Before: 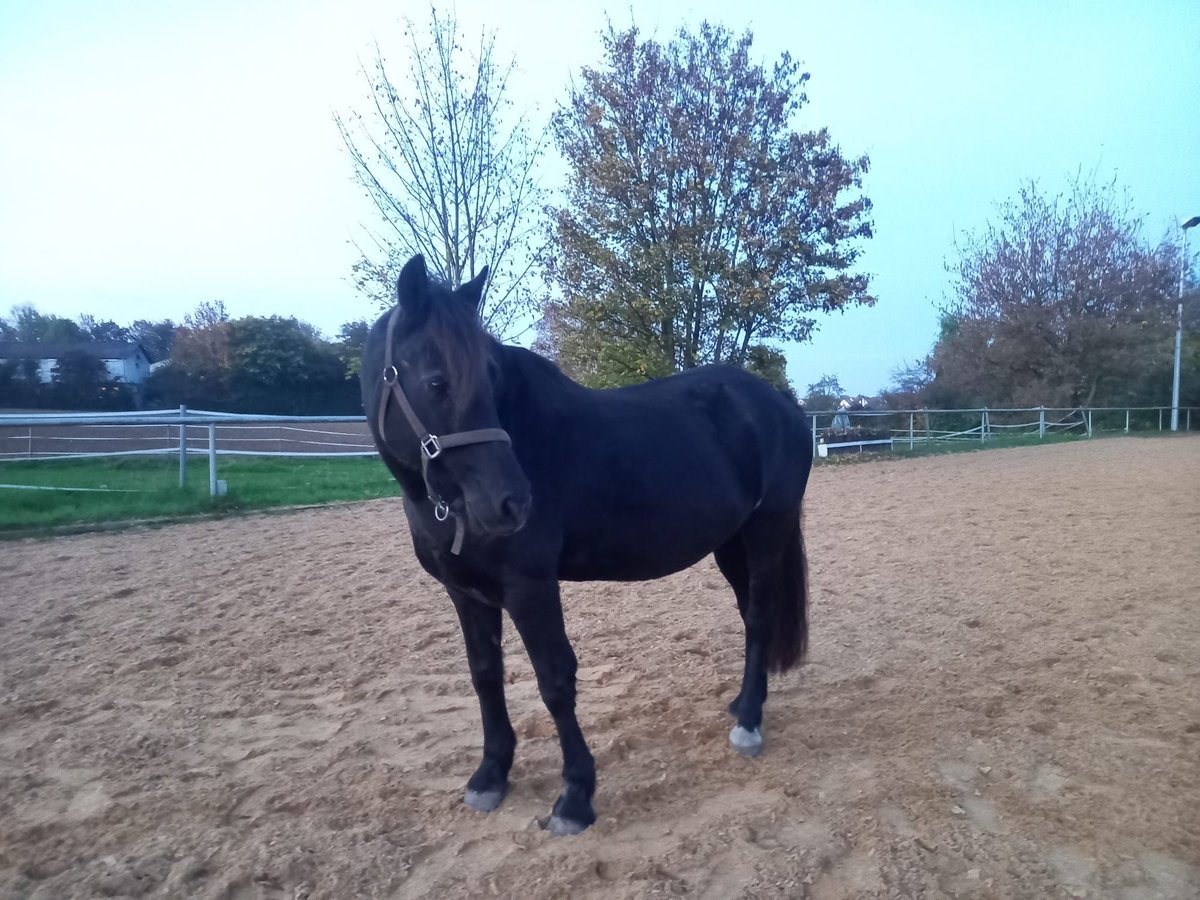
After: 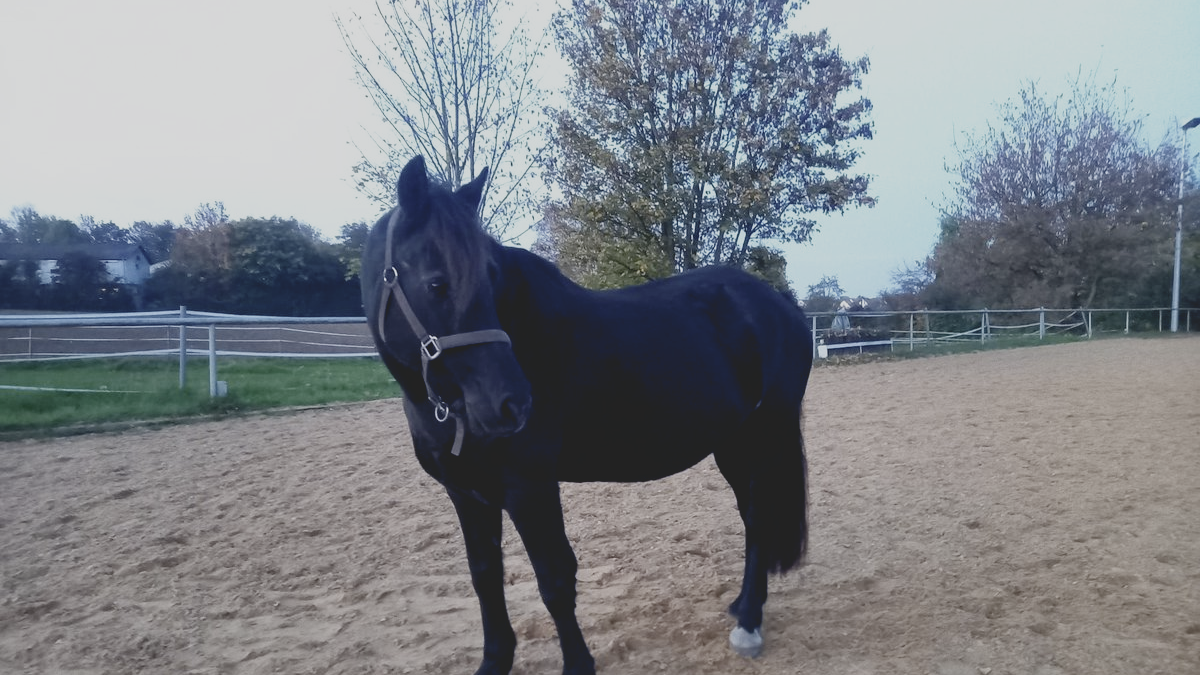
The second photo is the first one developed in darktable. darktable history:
contrast brightness saturation: contrast -0.26, saturation -0.43
filmic rgb: black relative exposure -6.3 EV, white relative exposure 2.8 EV, threshold 3 EV, target black luminance 0%, hardness 4.6, latitude 67.35%, contrast 1.292, shadows ↔ highlights balance -3.5%, preserve chrominance no, color science v4 (2020), contrast in shadows soft, enable highlight reconstruction true
crop: top 11.038%, bottom 13.962%
color contrast: green-magenta contrast 0.8, blue-yellow contrast 1.1, unbound 0
